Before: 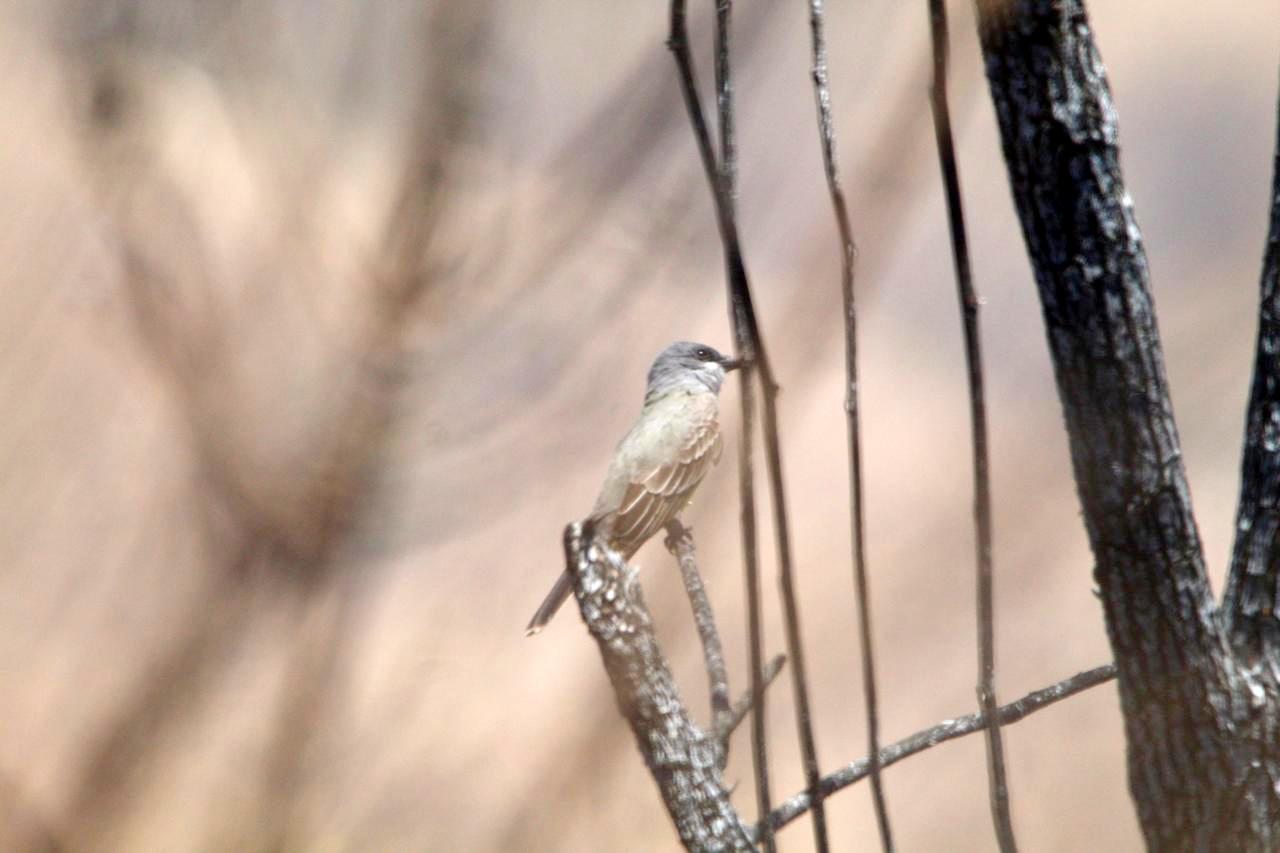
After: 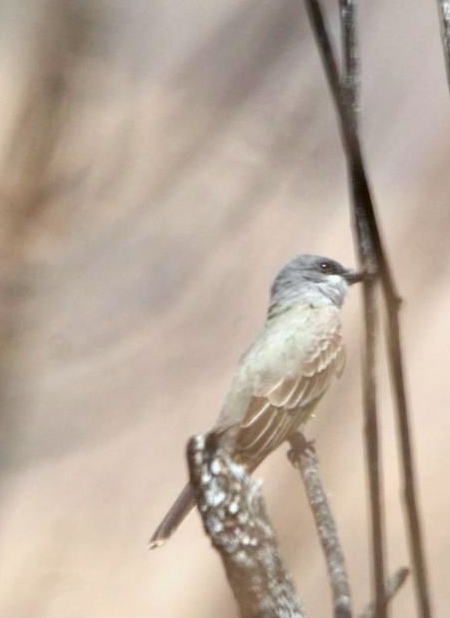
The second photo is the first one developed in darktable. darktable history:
color balance: lift [1.004, 1.002, 1.002, 0.998], gamma [1, 1.007, 1.002, 0.993], gain [1, 0.977, 1.013, 1.023], contrast -3.64%
crop and rotate: left 29.476%, top 10.214%, right 35.32%, bottom 17.333%
